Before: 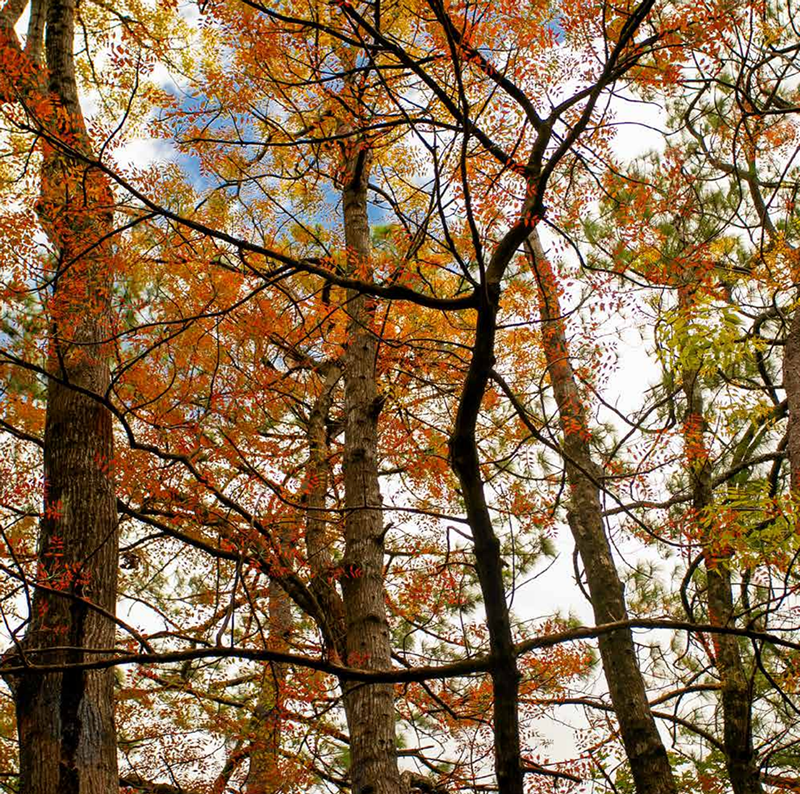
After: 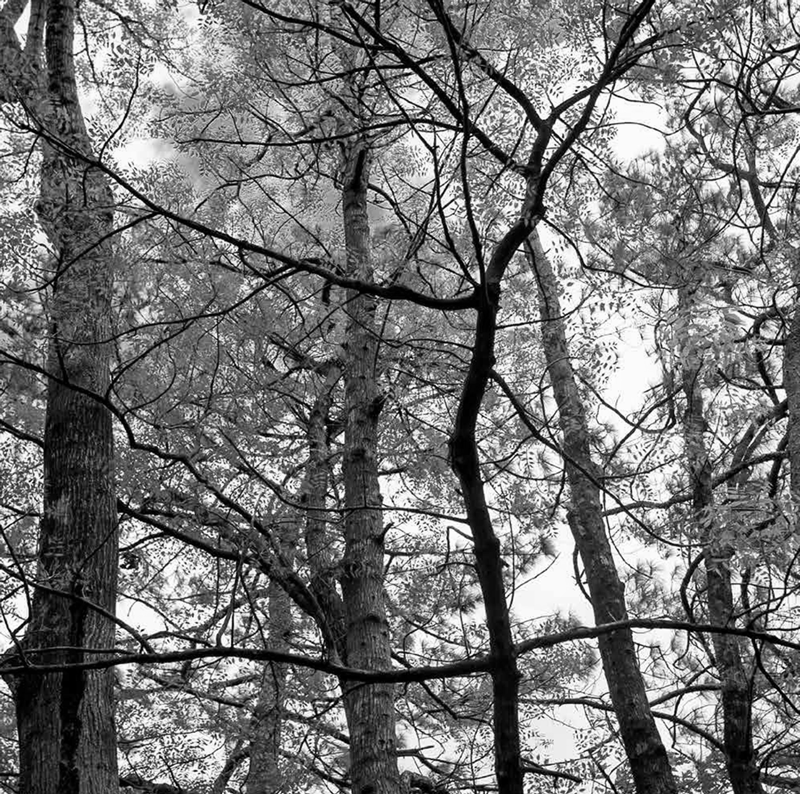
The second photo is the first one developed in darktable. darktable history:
monochrome: on, module defaults
color balance rgb: linear chroma grading › global chroma 9.31%, global vibrance 41.49%
